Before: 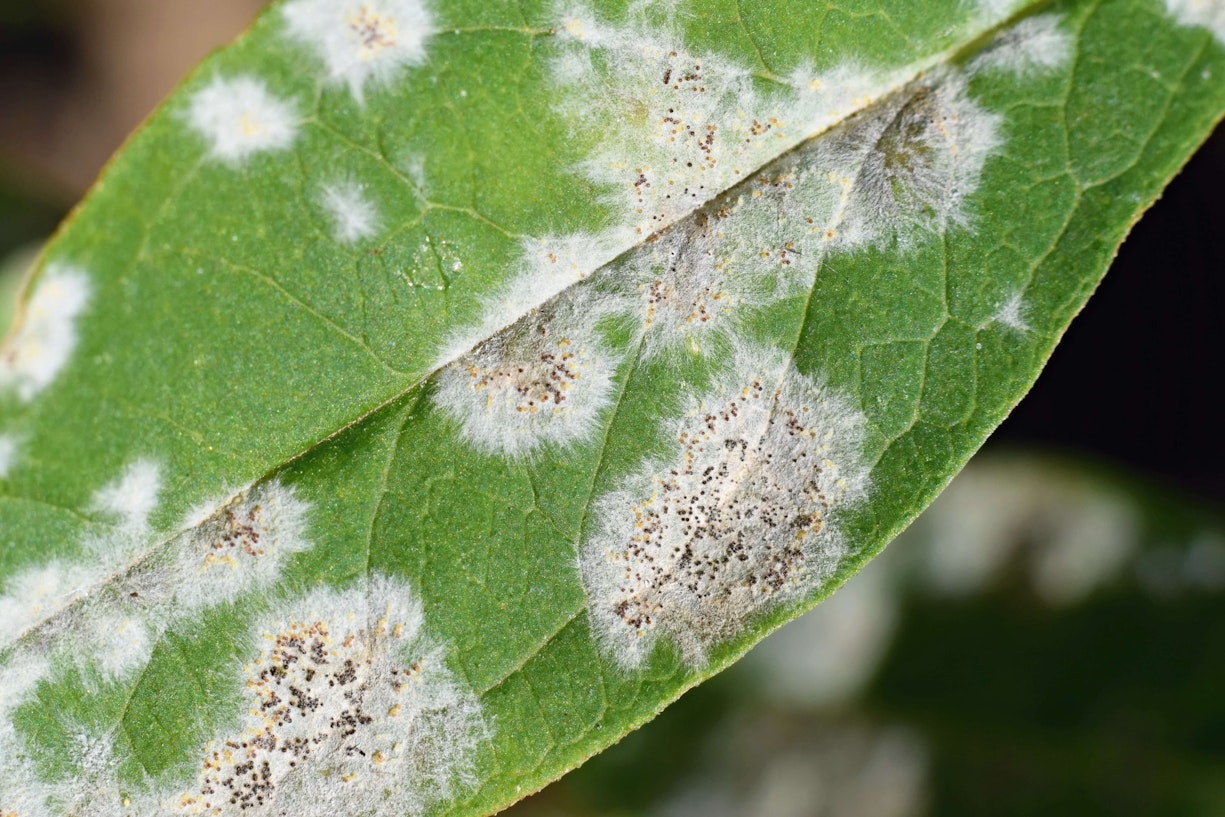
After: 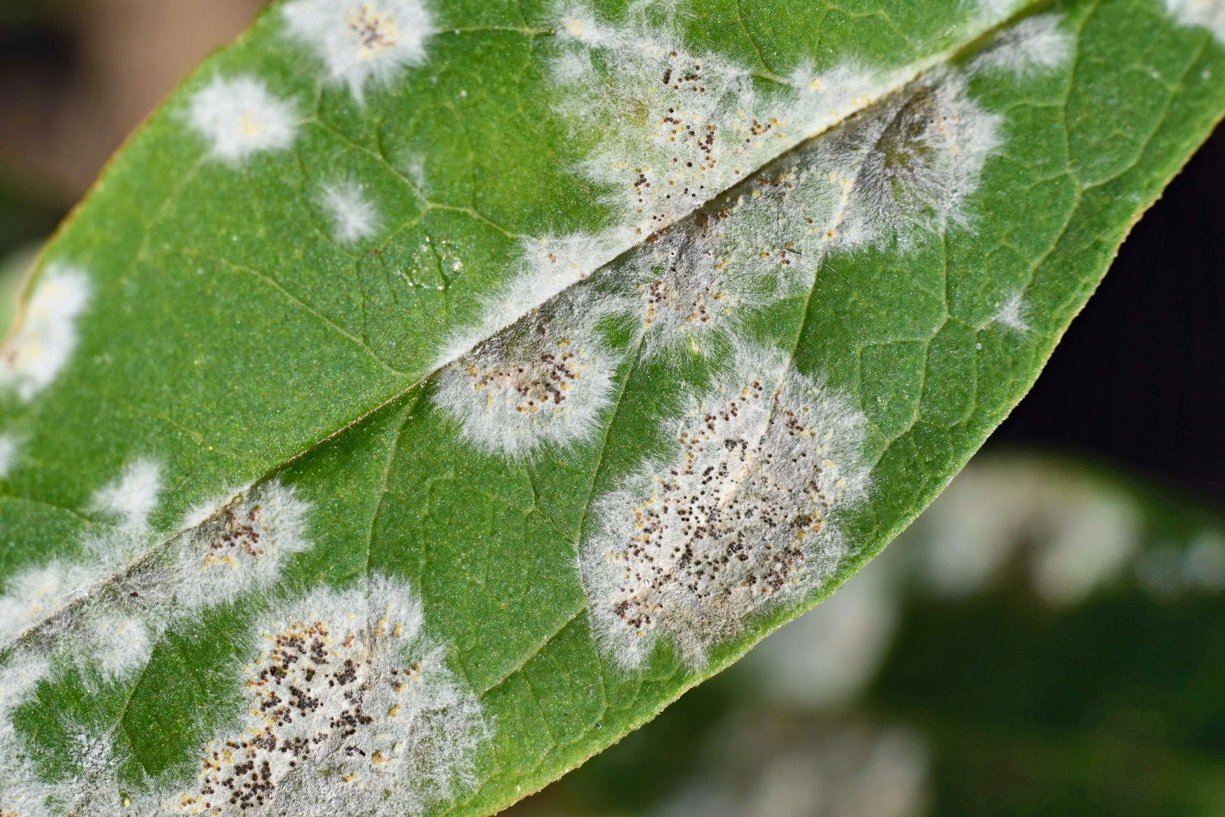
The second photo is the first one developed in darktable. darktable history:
shadows and highlights: white point adjustment 0.111, highlights -68.98, soften with gaussian
